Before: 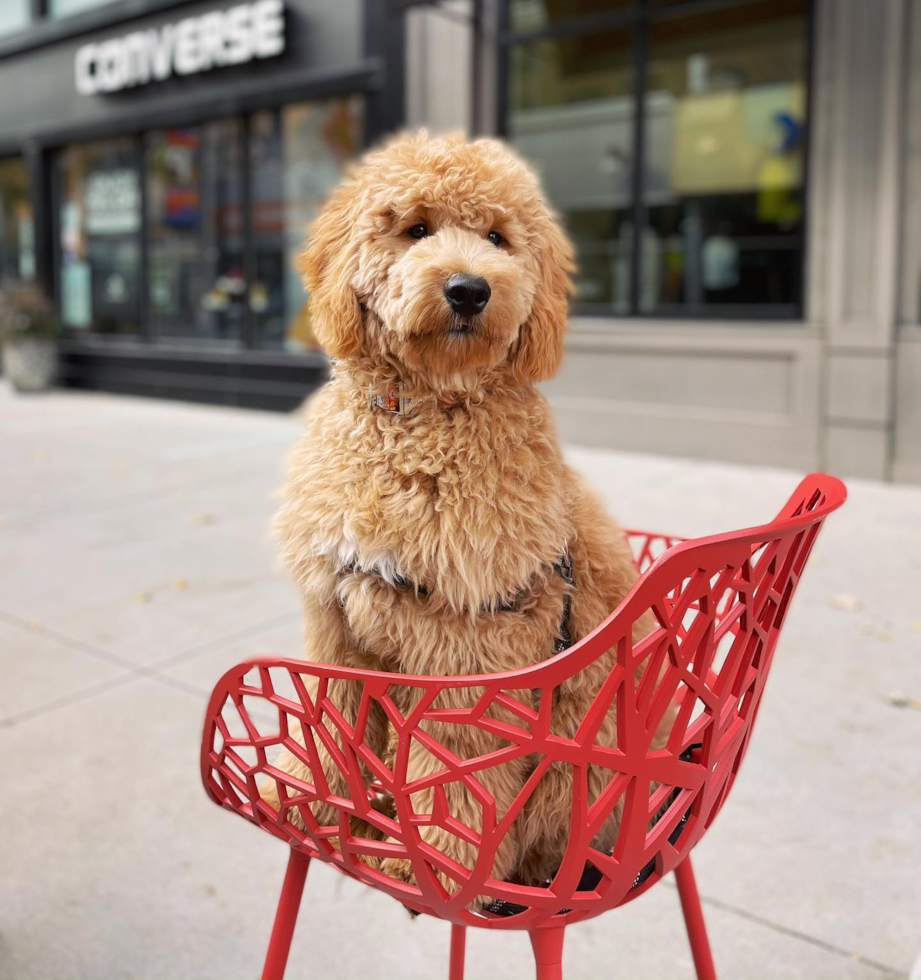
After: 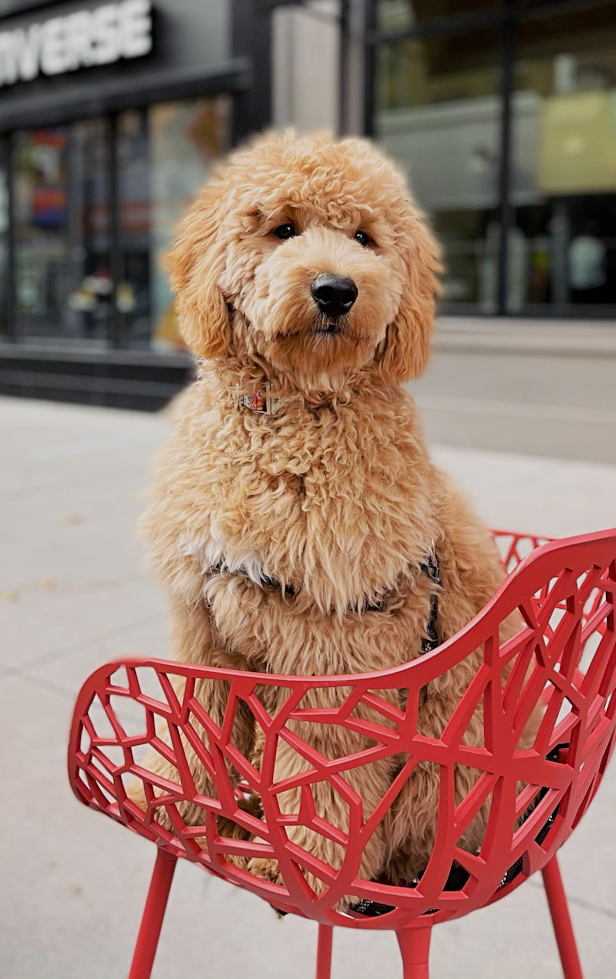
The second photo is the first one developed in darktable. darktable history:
crop and rotate: left 14.499%, right 18.615%
sharpen: radius 2.211, amount 0.382, threshold 0.2
filmic rgb: black relative exposure -7.98 EV, white relative exposure 3.84 EV, threshold 2.98 EV, hardness 4.32, enable highlight reconstruction true
